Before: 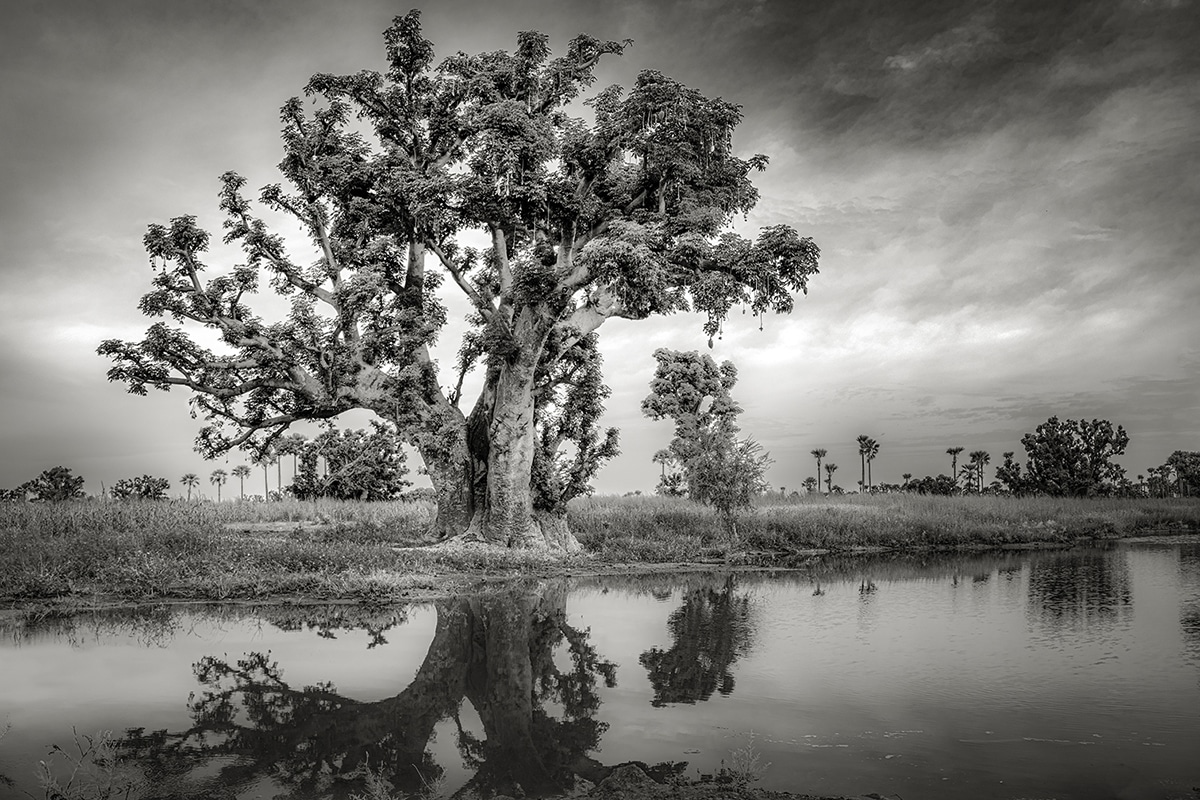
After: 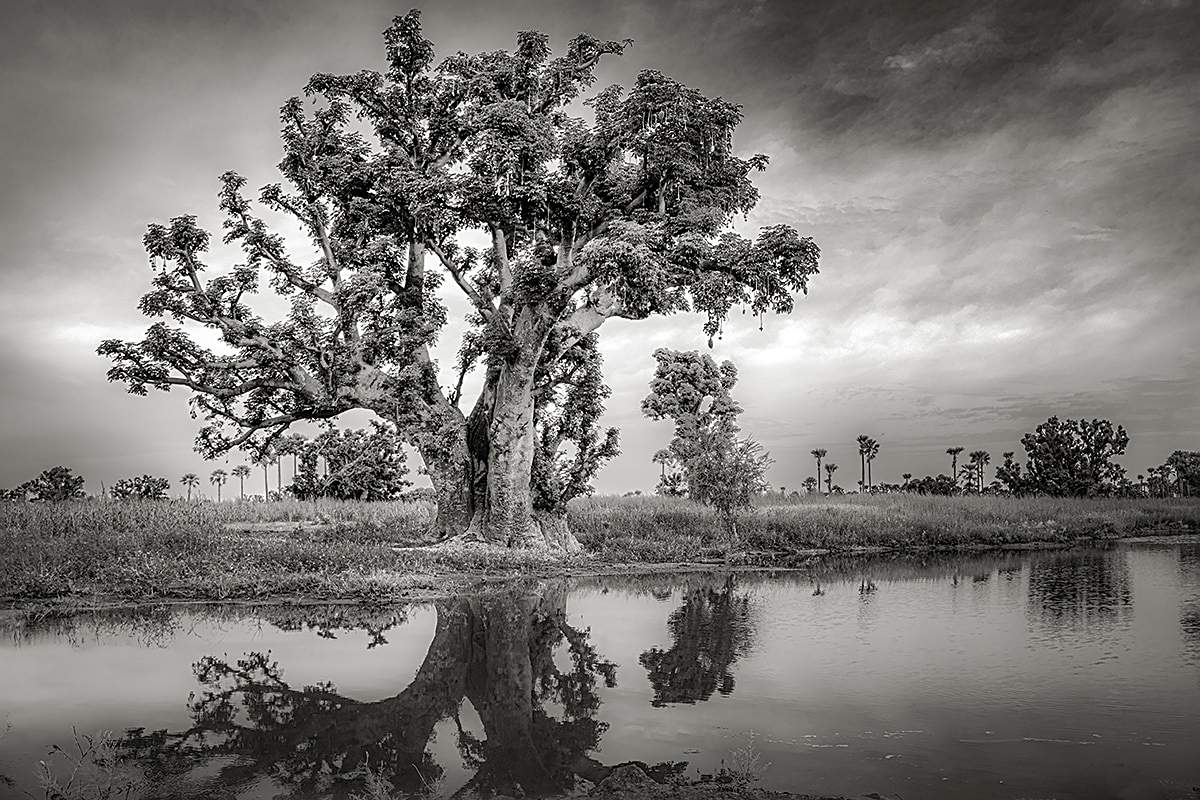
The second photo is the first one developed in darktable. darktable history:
shadows and highlights: shadows 24.8, highlights -26.19
sharpen: on, module defaults
